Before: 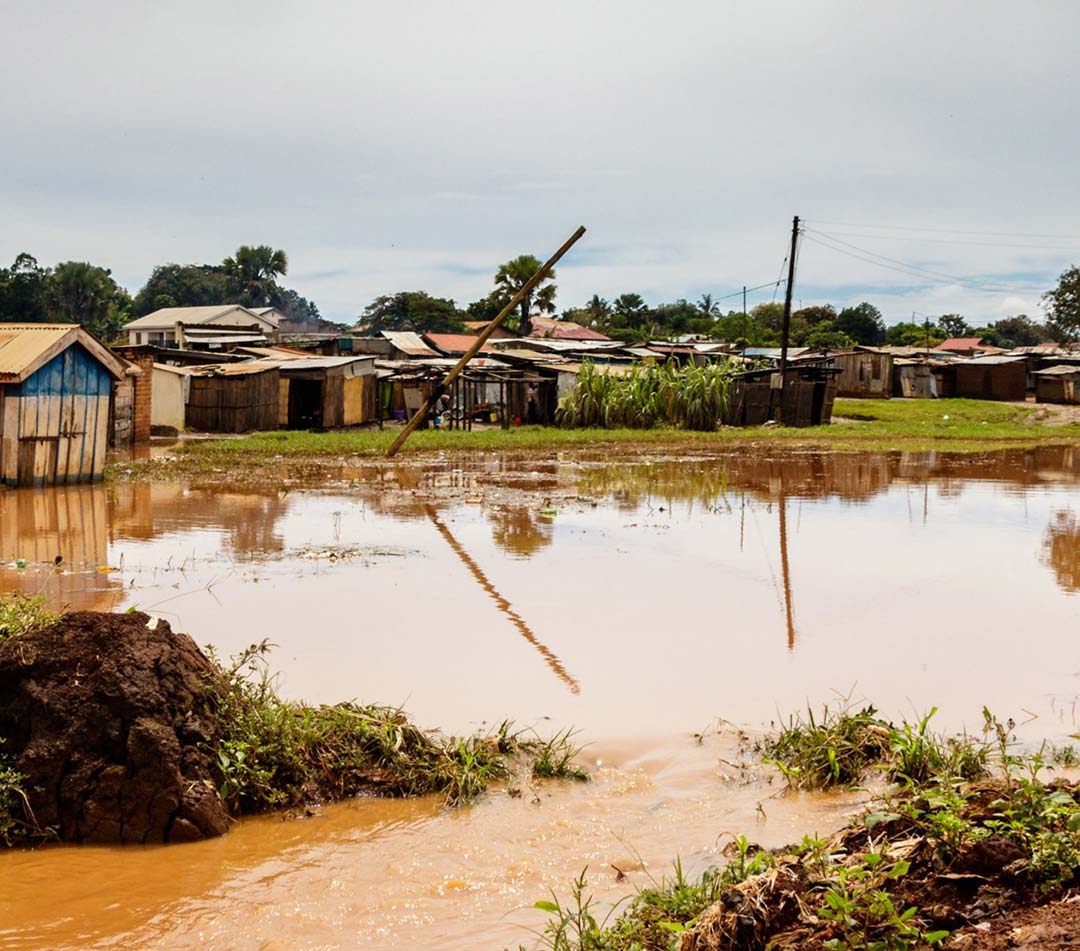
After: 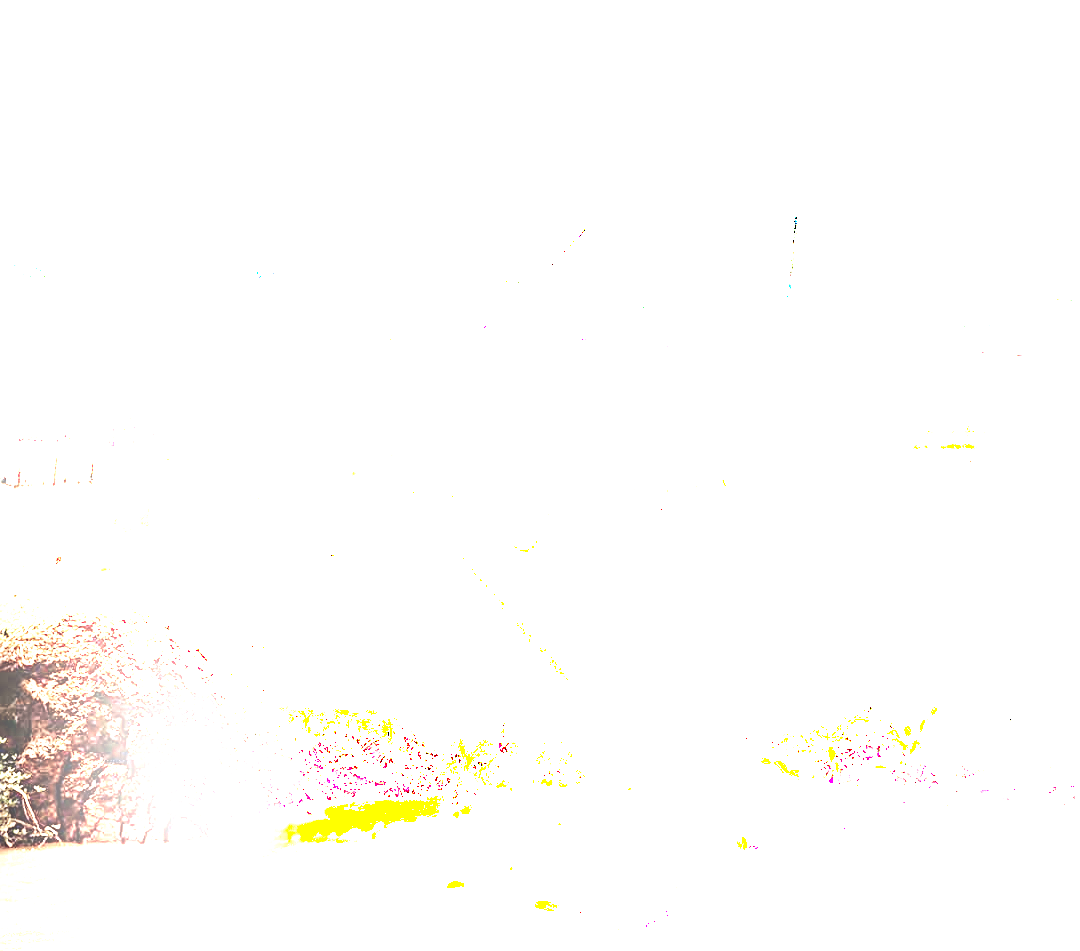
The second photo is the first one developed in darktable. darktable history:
shadows and highlights: shadows -90, highlights 90, soften with gaussian
exposure: black level correction 0.005, exposure 2.084 EV, compensate highlight preservation false
sharpen: on, module defaults
vignetting: automatic ratio true
local contrast: detail 130%
